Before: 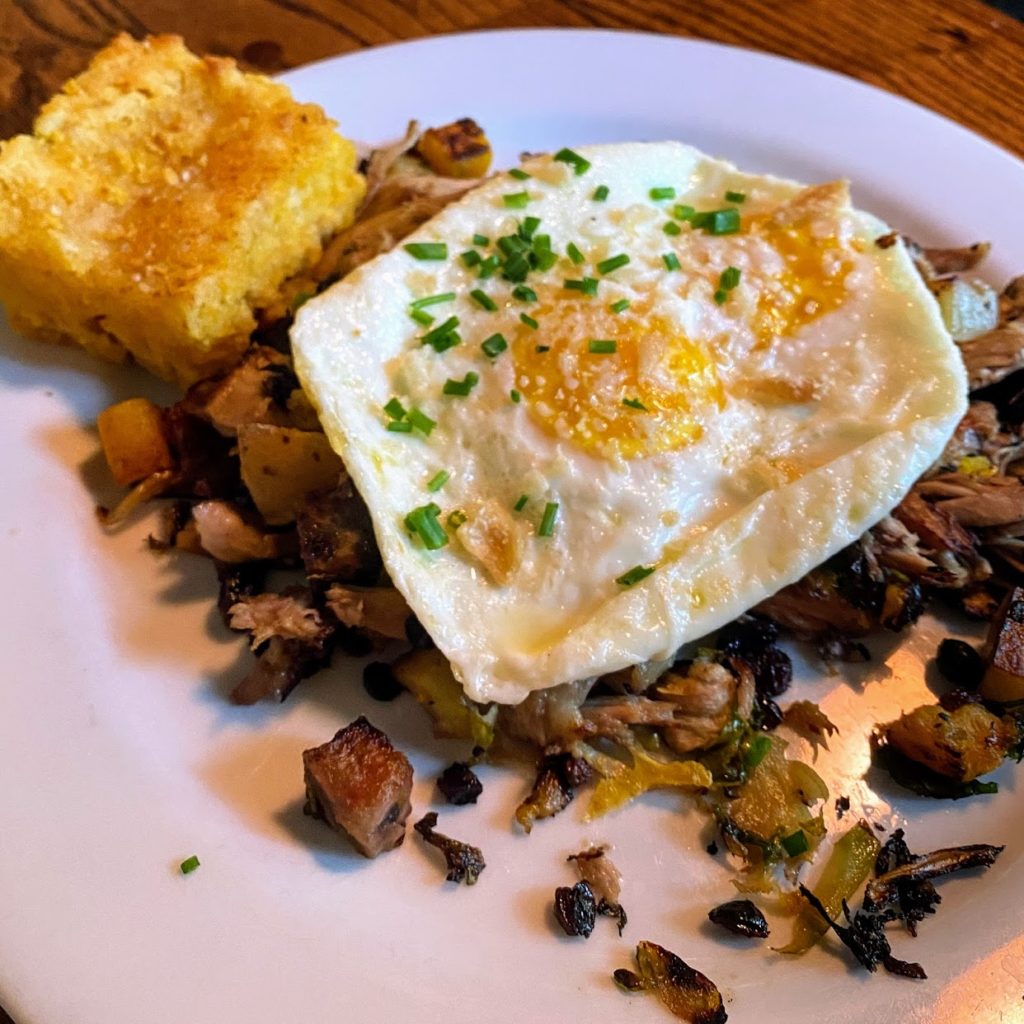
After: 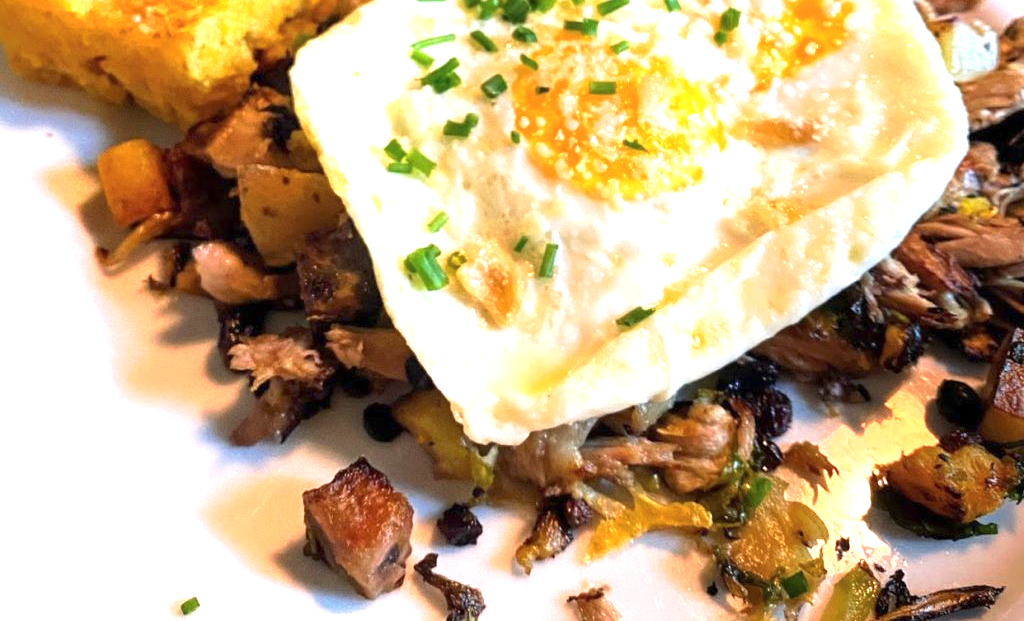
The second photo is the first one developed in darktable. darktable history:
tone curve: curves: ch0 [(0, 0) (0.003, 0.005) (0.011, 0.019) (0.025, 0.04) (0.044, 0.064) (0.069, 0.095) (0.1, 0.129) (0.136, 0.169) (0.177, 0.207) (0.224, 0.247) (0.277, 0.298) (0.335, 0.354) (0.399, 0.416) (0.468, 0.478) (0.543, 0.553) (0.623, 0.634) (0.709, 0.709) (0.801, 0.817) (0.898, 0.912) (1, 1)], preserve colors none
exposure: exposure 1.089 EV, compensate highlight preservation false
crop and rotate: top 25.357%, bottom 13.942%
